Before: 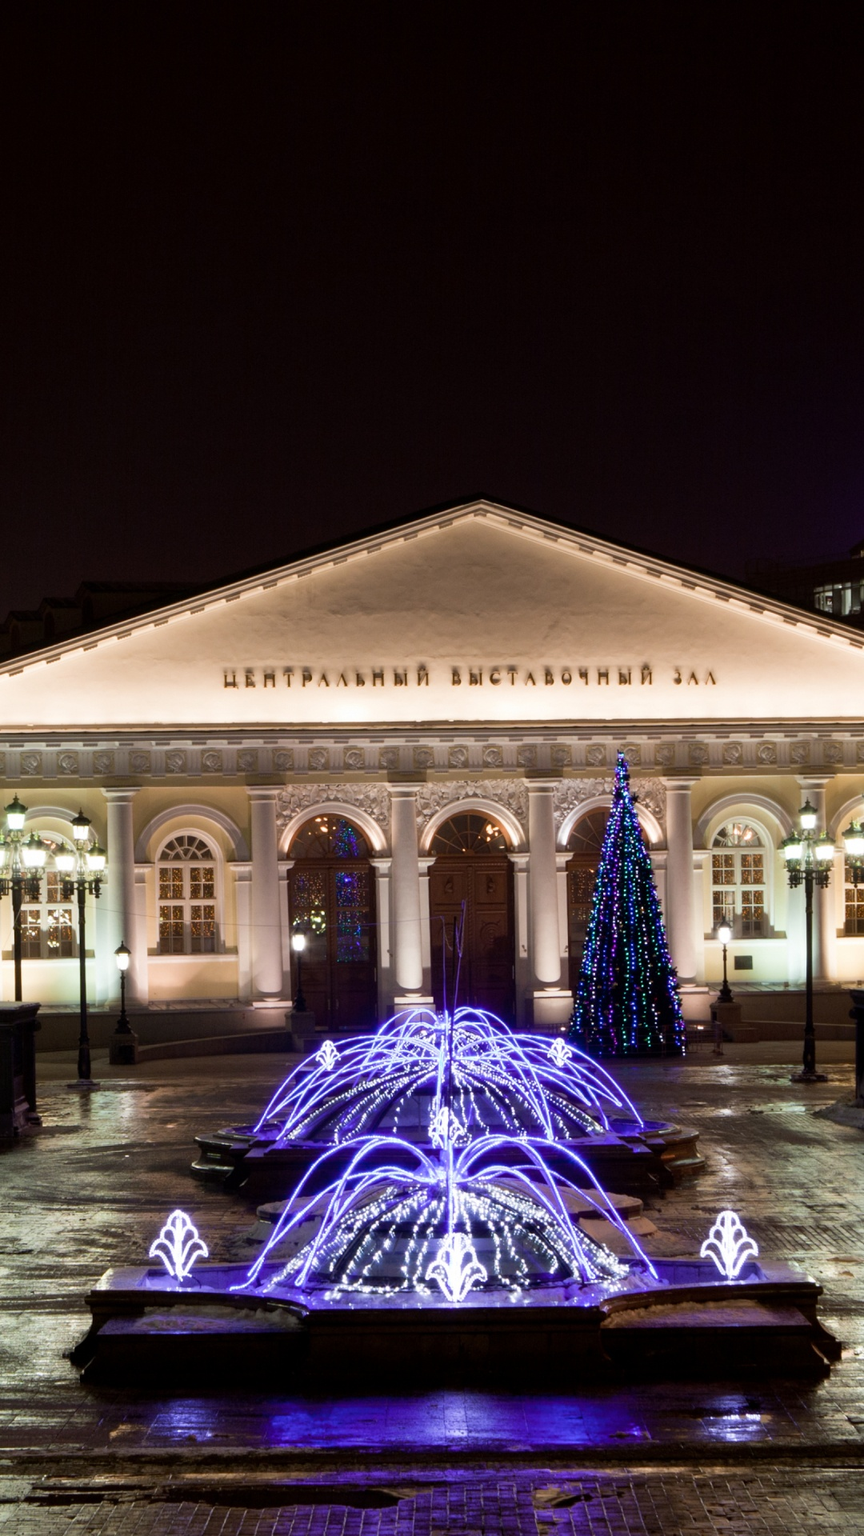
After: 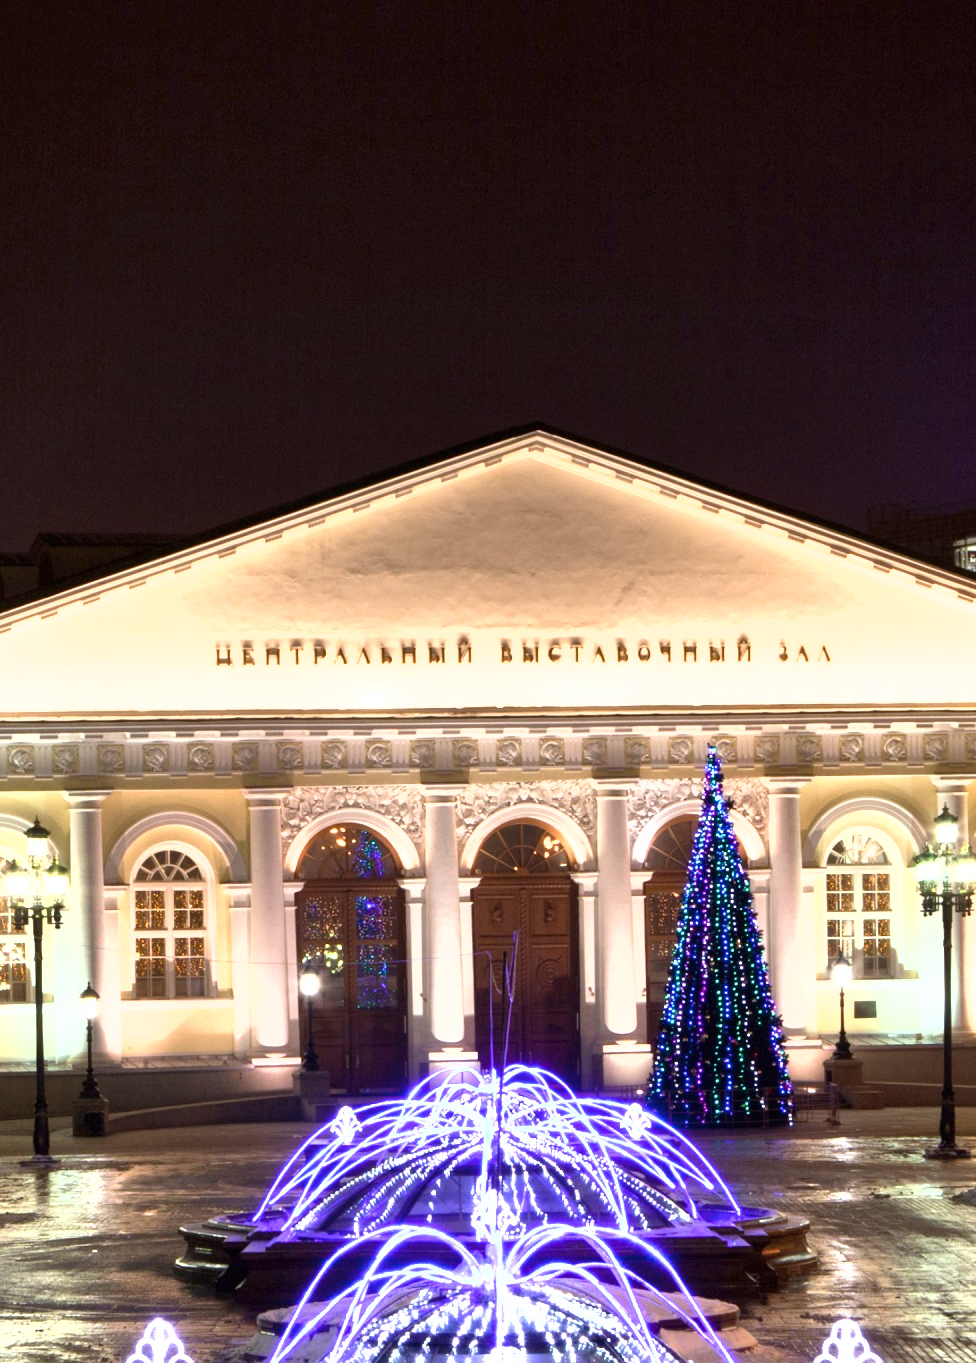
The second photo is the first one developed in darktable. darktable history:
shadows and highlights: shadows 35.58, highlights -35.15, soften with gaussian
crop: left 5.957%, top 10.138%, right 3.67%, bottom 18.836%
exposure: black level correction 0, exposure 1.299 EV, compensate highlight preservation false
